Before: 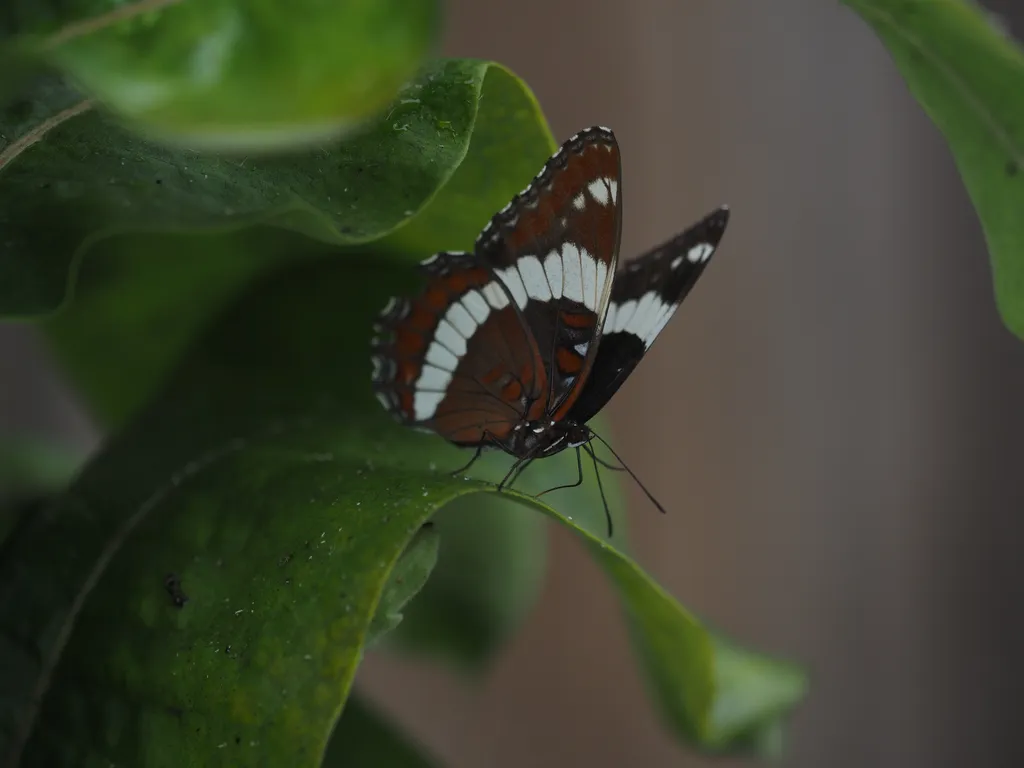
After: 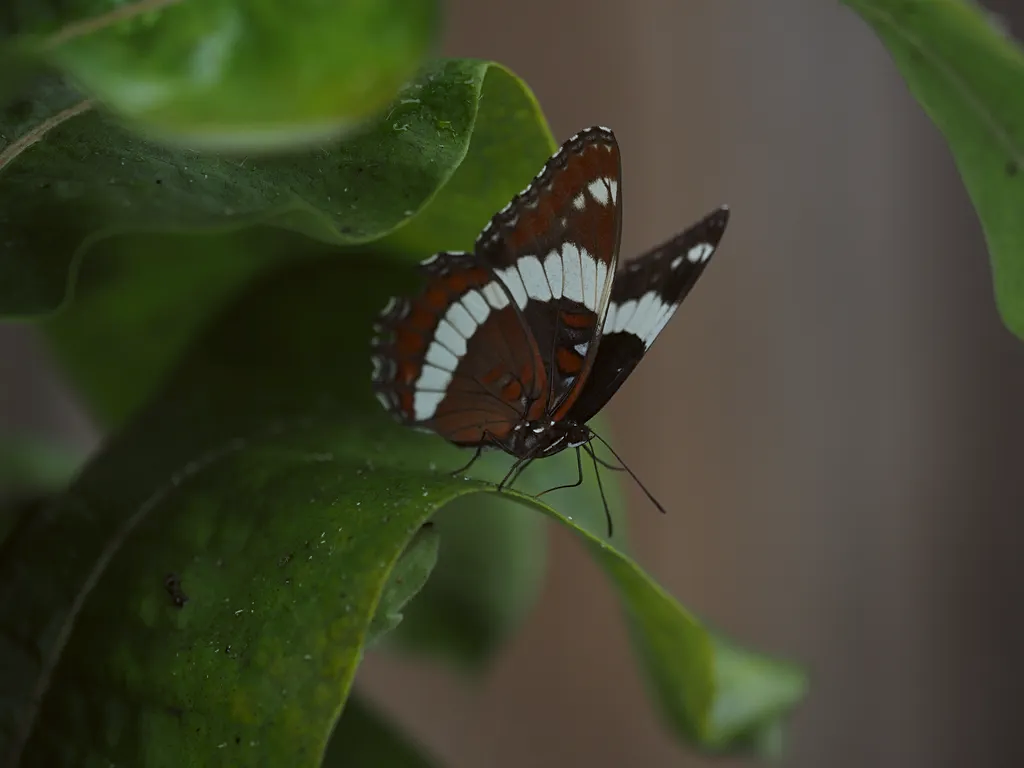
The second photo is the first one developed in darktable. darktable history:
color correction: highlights a* -2.8, highlights b* -2.44, shadows a* 1.99, shadows b* 3.03
sharpen: amount 0.215
